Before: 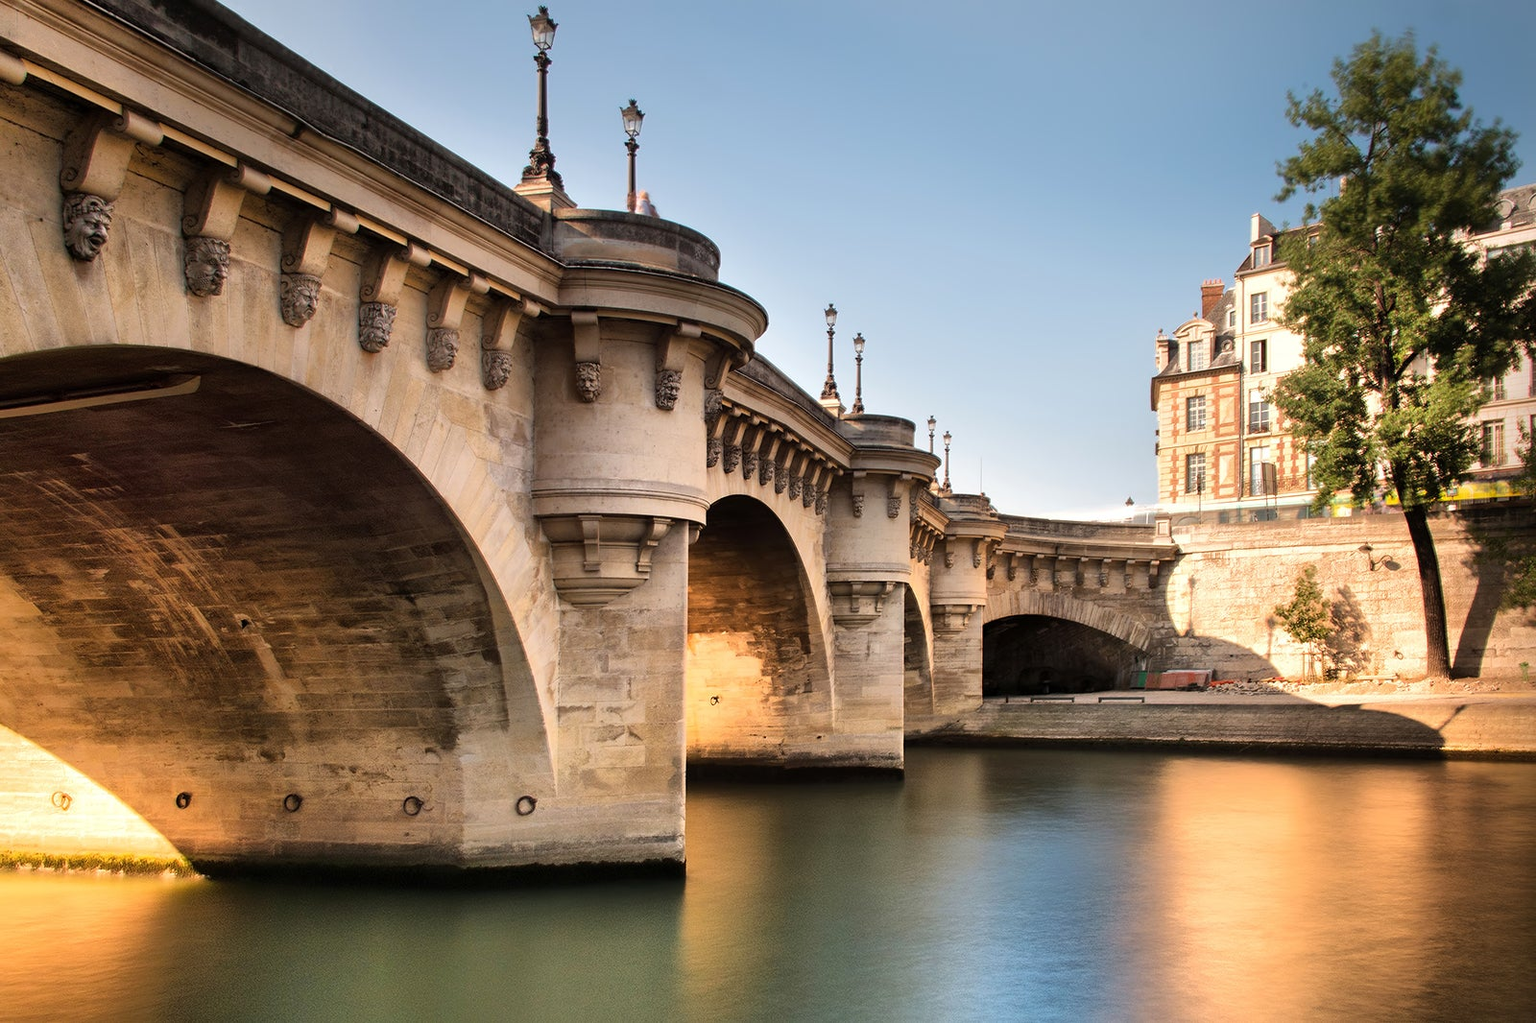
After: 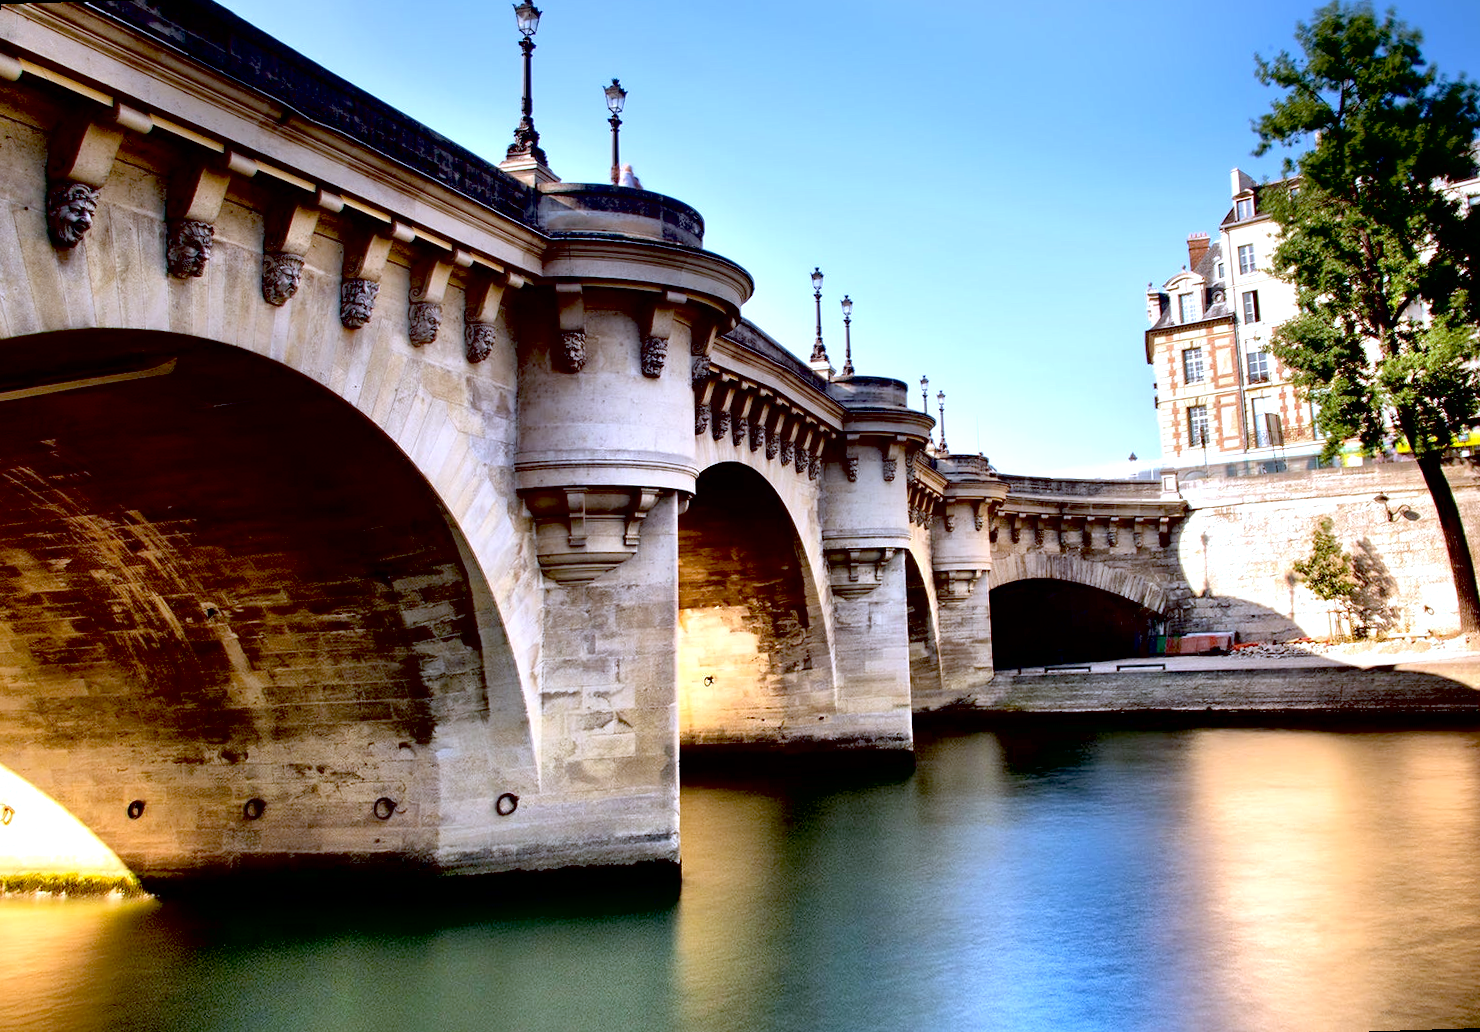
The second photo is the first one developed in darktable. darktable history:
exposure: black level correction 0.04, exposure 0.5 EV, compensate highlight preservation false
white balance: red 0.871, blue 1.249
rotate and perspective: rotation -1.68°, lens shift (vertical) -0.146, crop left 0.049, crop right 0.912, crop top 0.032, crop bottom 0.96
local contrast: mode bilateral grid, contrast 20, coarseness 50, detail 120%, midtone range 0.2
